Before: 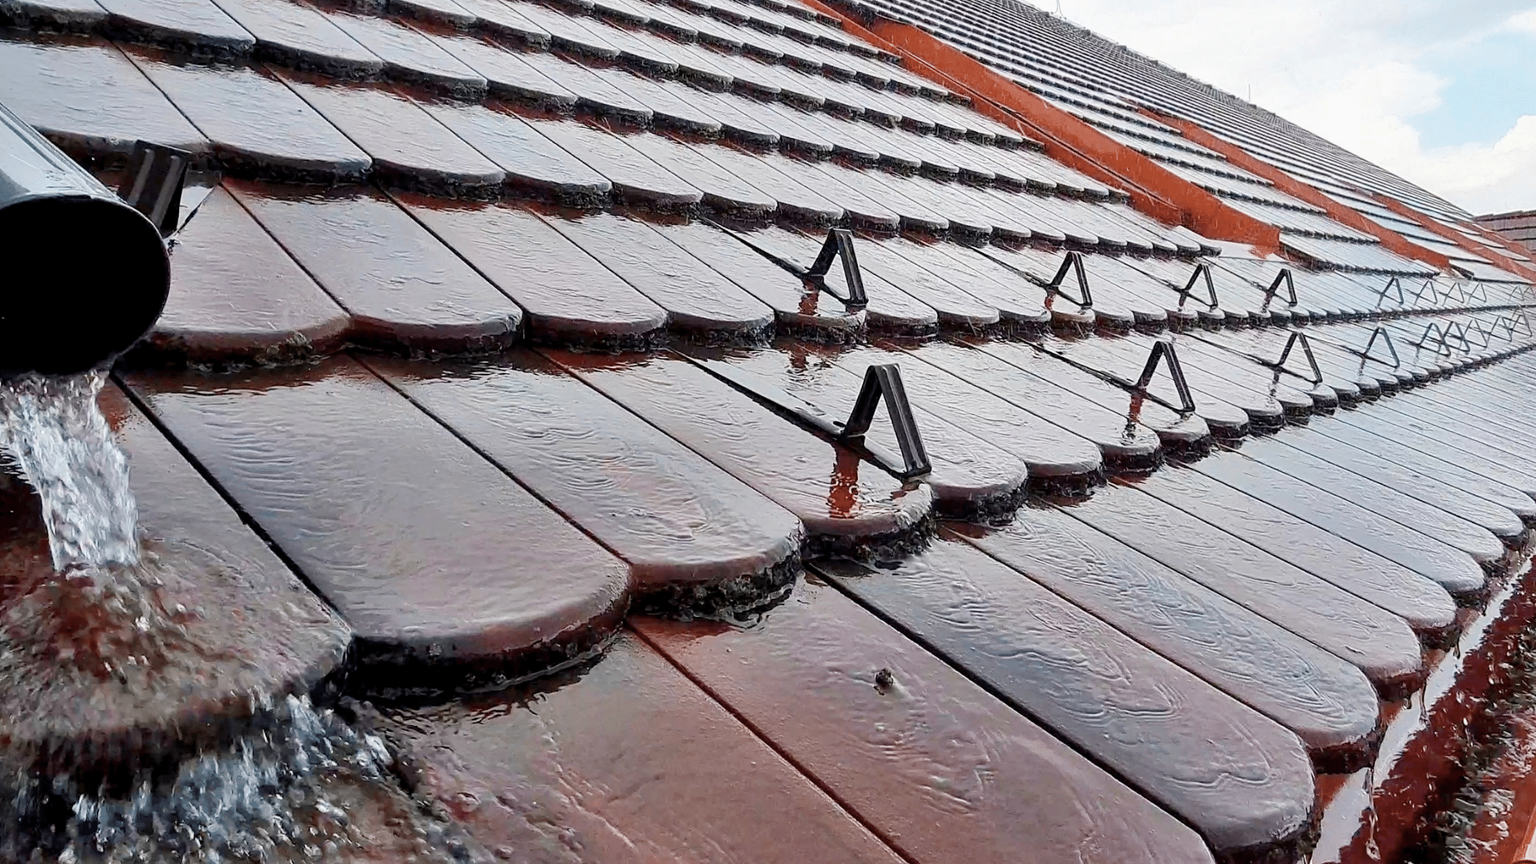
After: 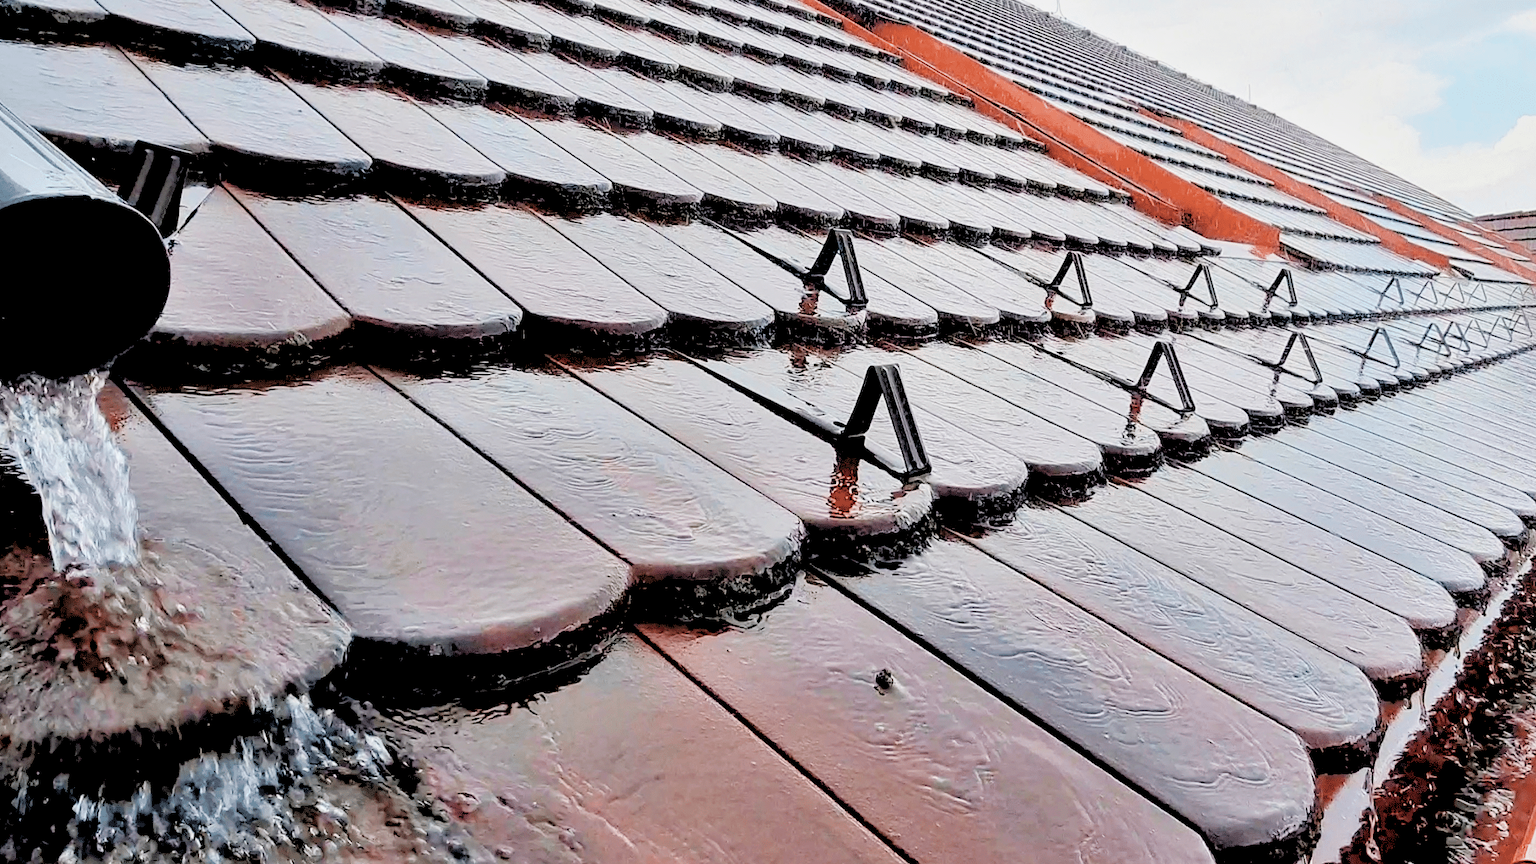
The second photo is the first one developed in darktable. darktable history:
tone equalizer: -8 EV -0.002 EV, -7 EV 0.005 EV, -6 EV -0.009 EV, -5 EV 0.011 EV, -4 EV -0.012 EV, -3 EV 0.007 EV, -2 EV -0.062 EV, -1 EV -0.293 EV, +0 EV -0.582 EV, smoothing diameter 2%, edges refinement/feathering 20, mask exposure compensation -1.57 EV, filter diffusion 5
rgb levels: levels [[0.027, 0.429, 0.996], [0, 0.5, 1], [0, 0.5, 1]]
